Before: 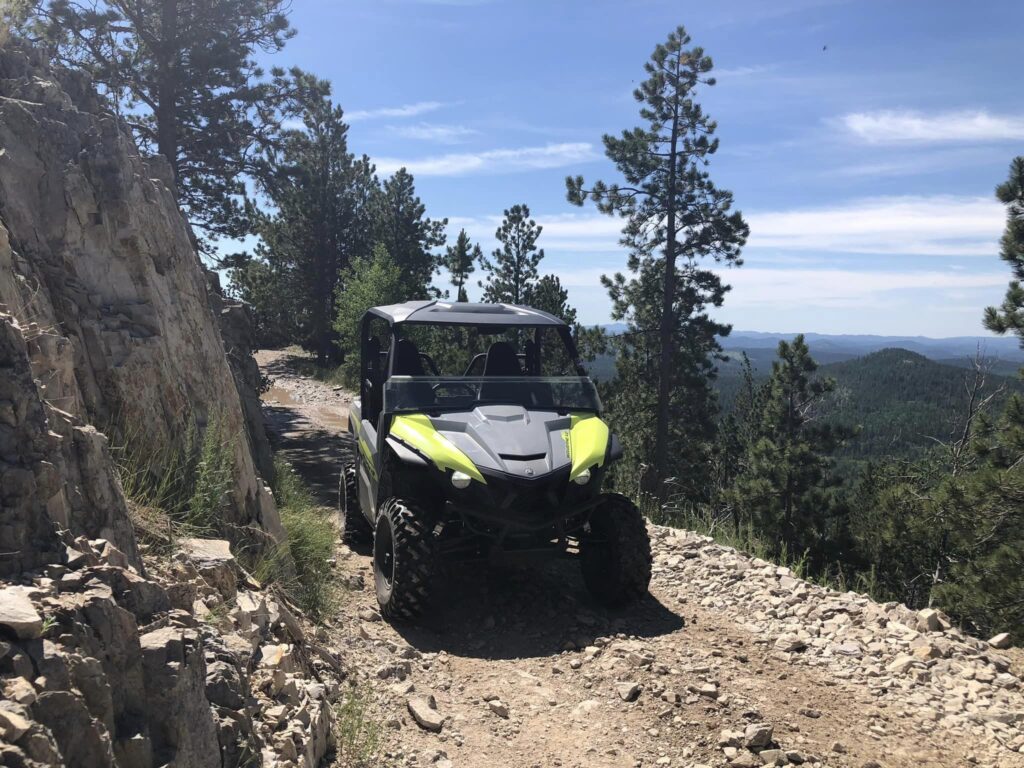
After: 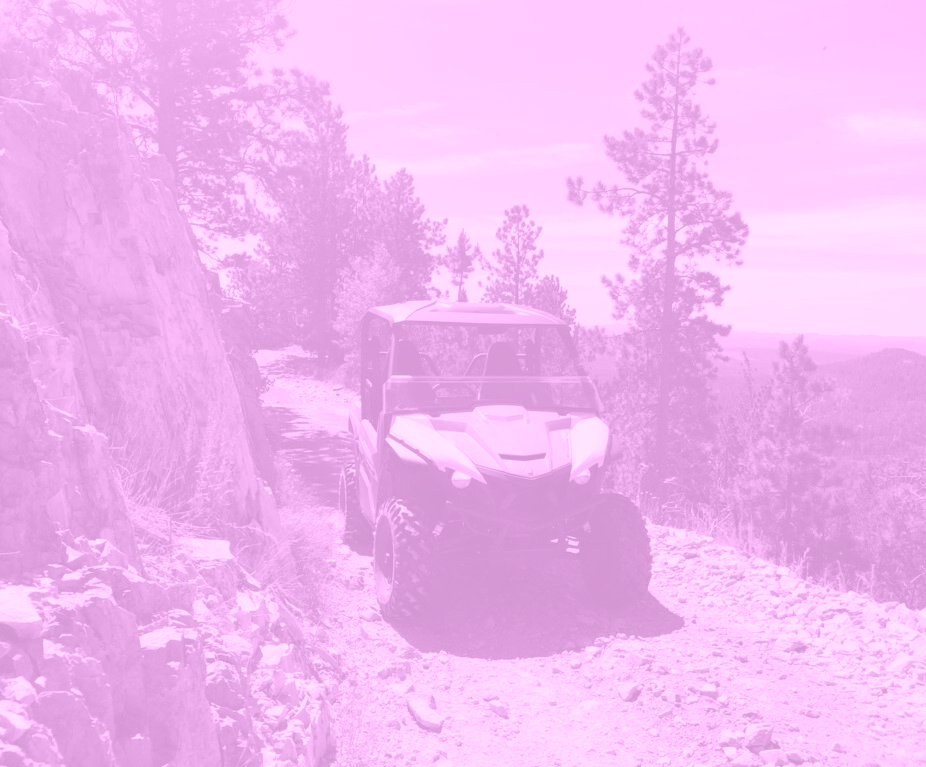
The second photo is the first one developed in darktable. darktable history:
crop: right 9.509%, bottom 0.031%
colorize: hue 331.2°, saturation 75%, source mix 30.28%, lightness 70.52%, version 1
